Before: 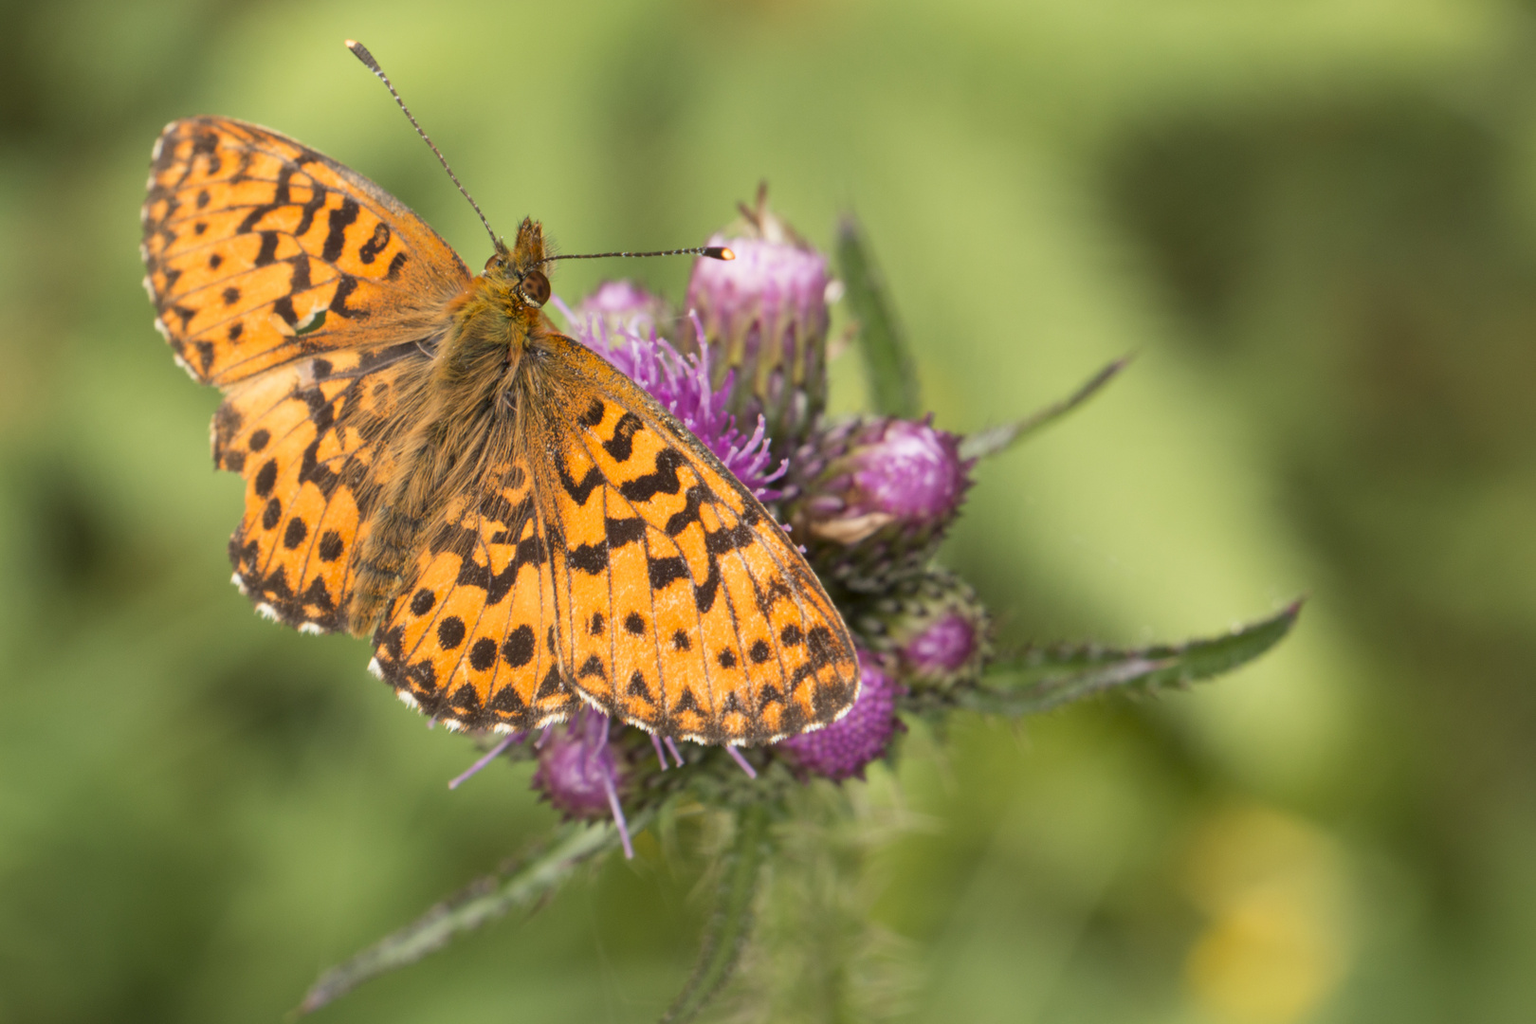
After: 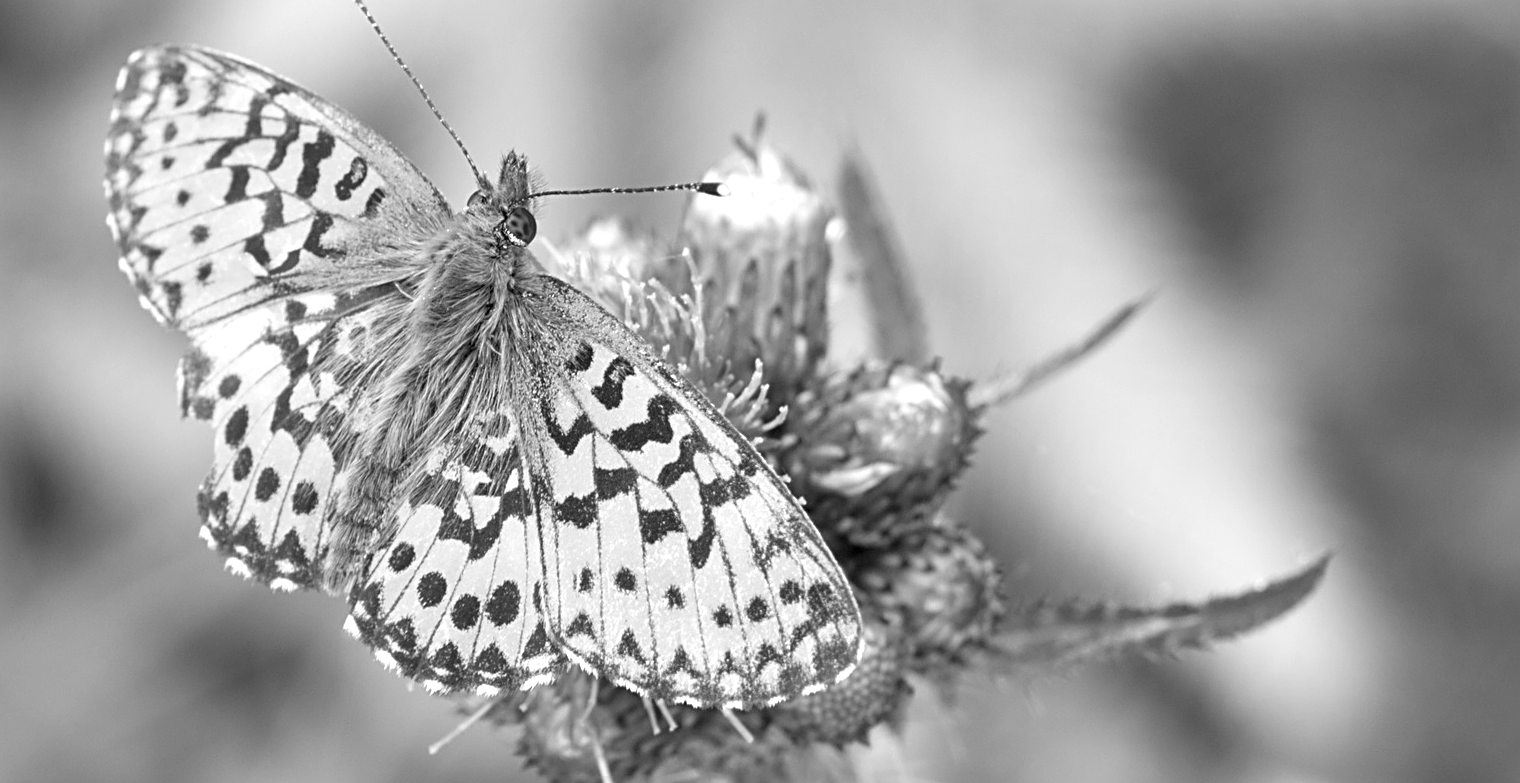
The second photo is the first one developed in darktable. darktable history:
crop: left 2.737%, top 7.287%, right 3.421%, bottom 20.179%
exposure: black level correction 0.001, exposure 0.675 EV, compensate highlight preservation false
sharpen: radius 2.543, amount 0.636
monochrome: on, module defaults
